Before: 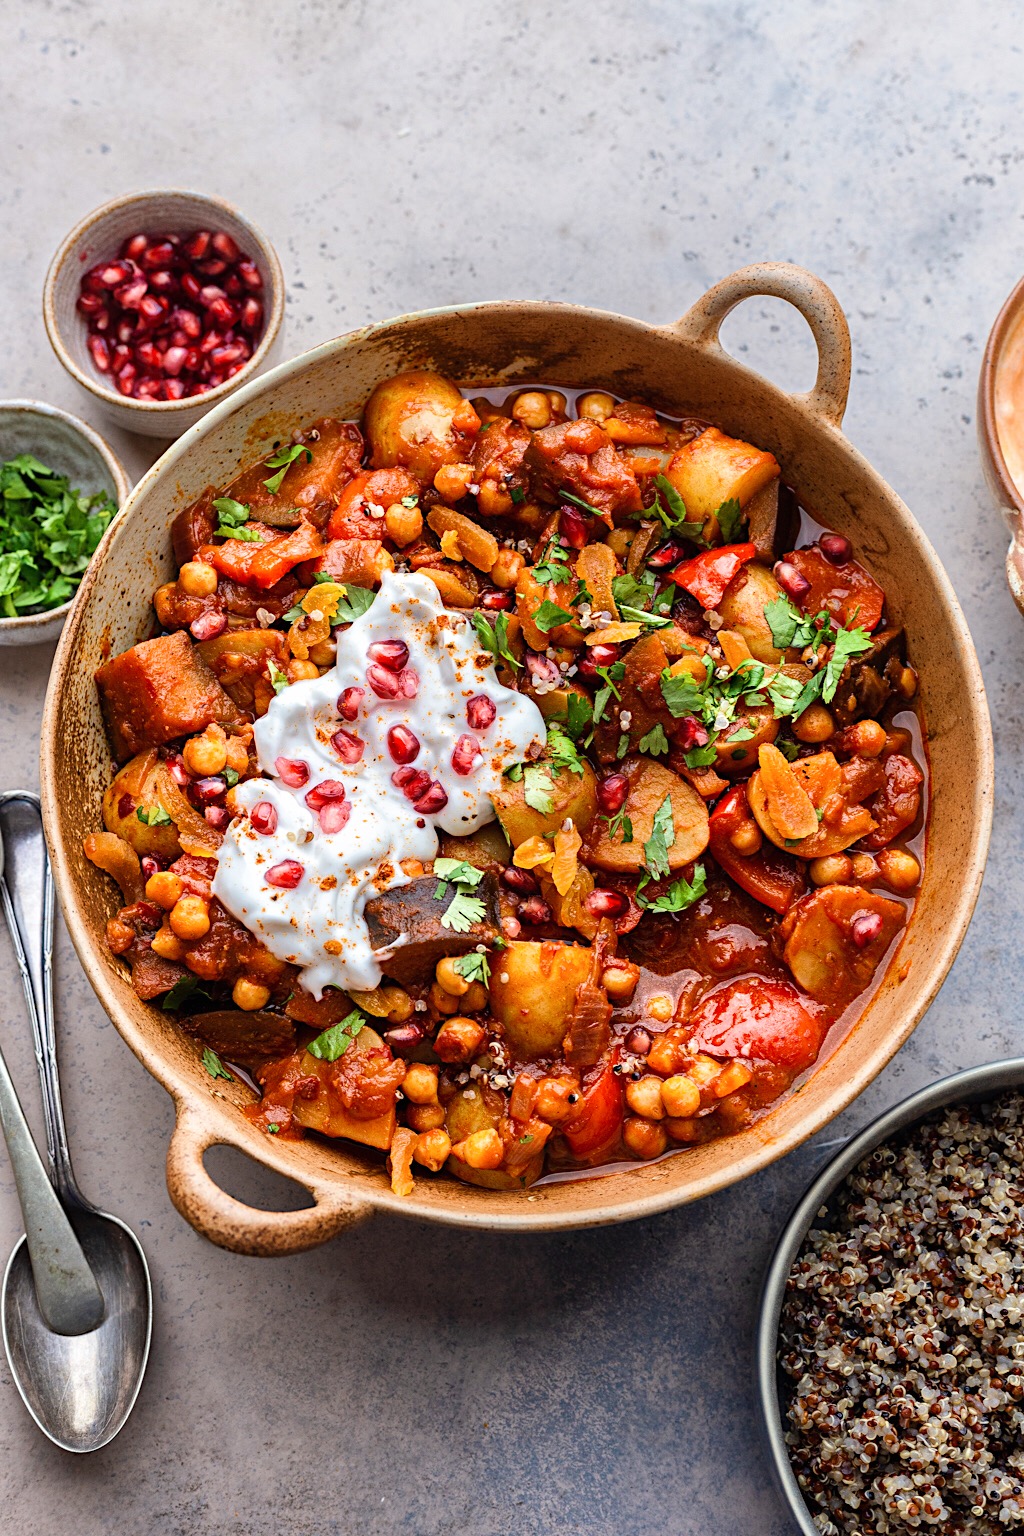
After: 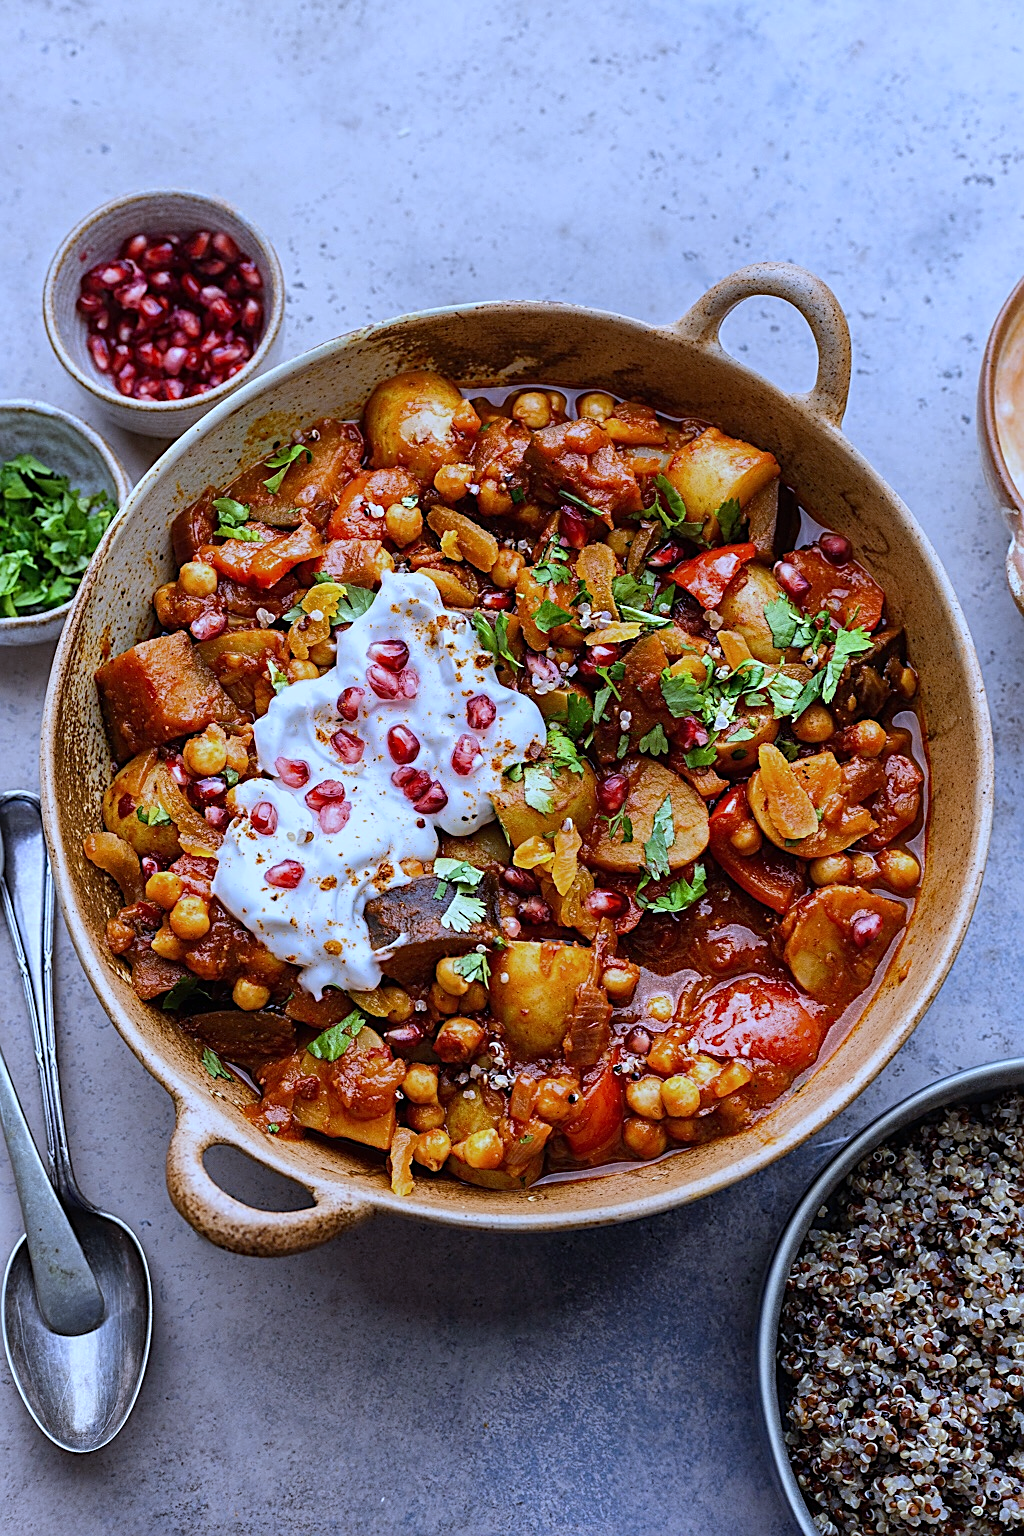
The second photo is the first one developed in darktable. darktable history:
sharpen: on, module defaults
exposure: exposure -0.242 EV, compensate highlight preservation false
white balance: red 0.871, blue 1.249
